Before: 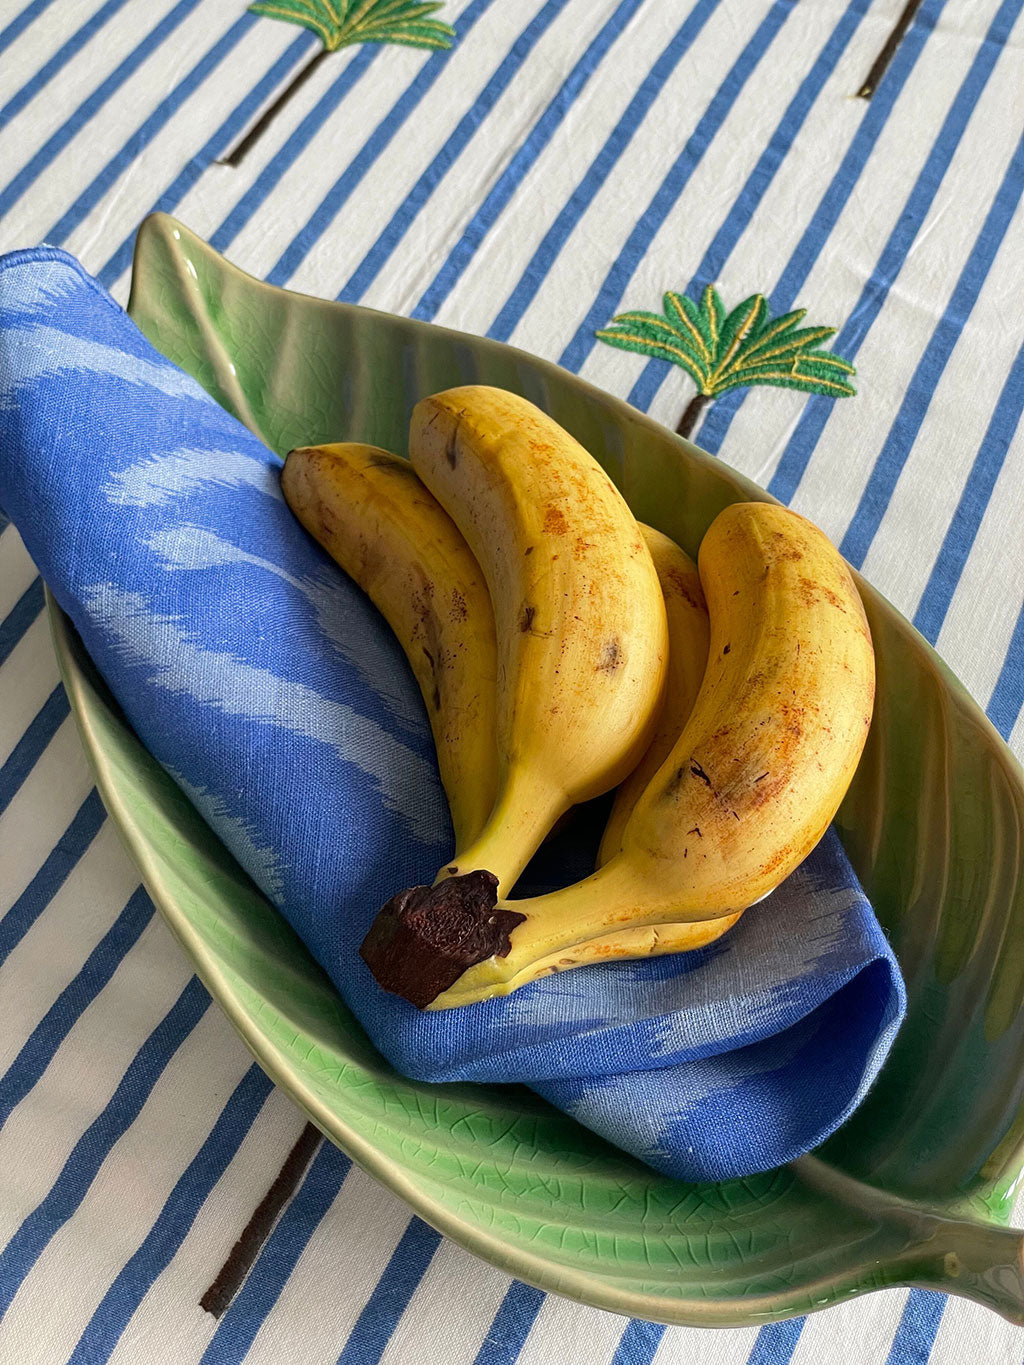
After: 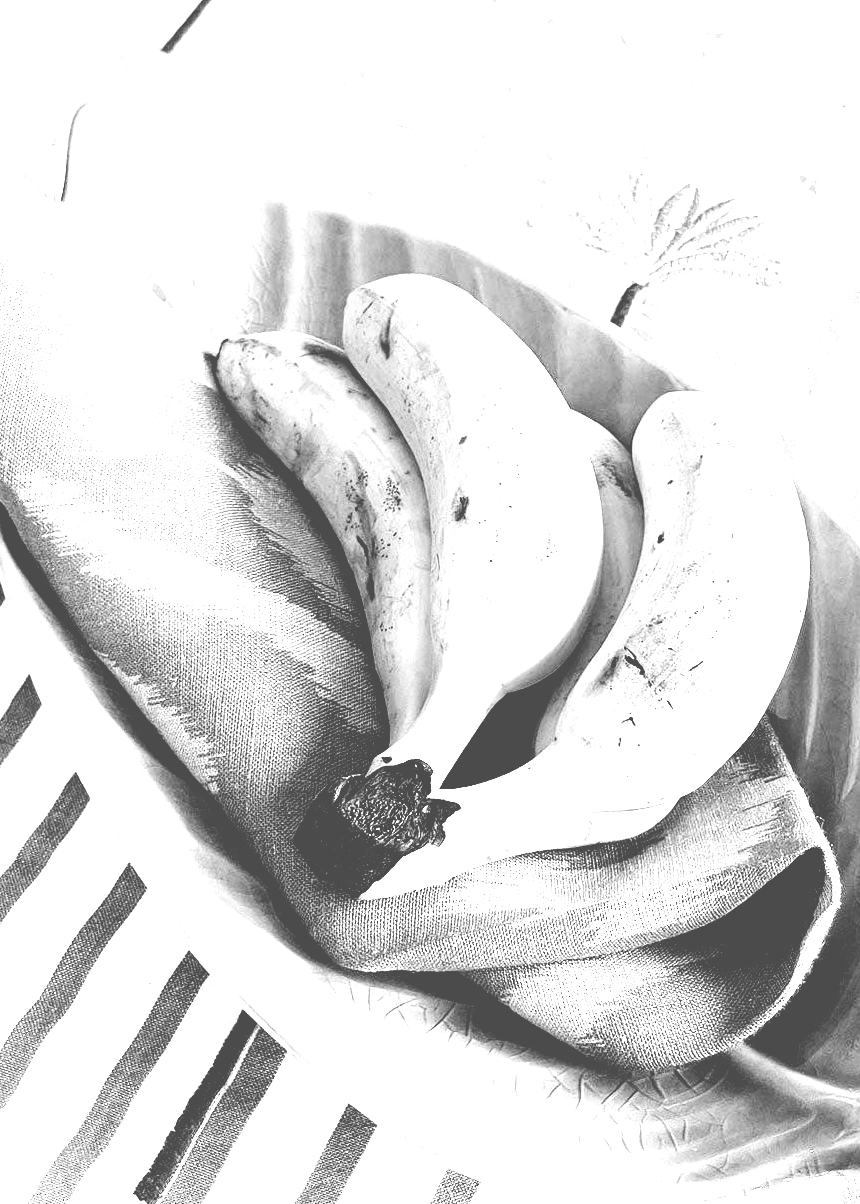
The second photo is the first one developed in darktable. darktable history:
crop: left 6.446%, top 8.188%, right 9.538%, bottom 3.548%
exposure: black level correction 0, exposure 1.2 EV, compensate exposure bias true, compensate highlight preservation false
rgb levels: levels [[0.034, 0.472, 0.904], [0, 0.5, 1], [0, 0.5, 1]]
base curve: curves: ch0 [(0, 0) (0.036, 0.025) (0.121, 0.166) (0.206, 0.329) (0.605, 0.79) (1, 1)], preserve colors none
monochrome: on, module defaults
color balance rgb: linear chroma grading › global chroma 6.48%, perceptual saturation grading › global saturation 12.96%, global vibrance 6.02%
colorize: hue 34.49°, saturation 35.33%, source mix 100%, lightness 55%, version 1
